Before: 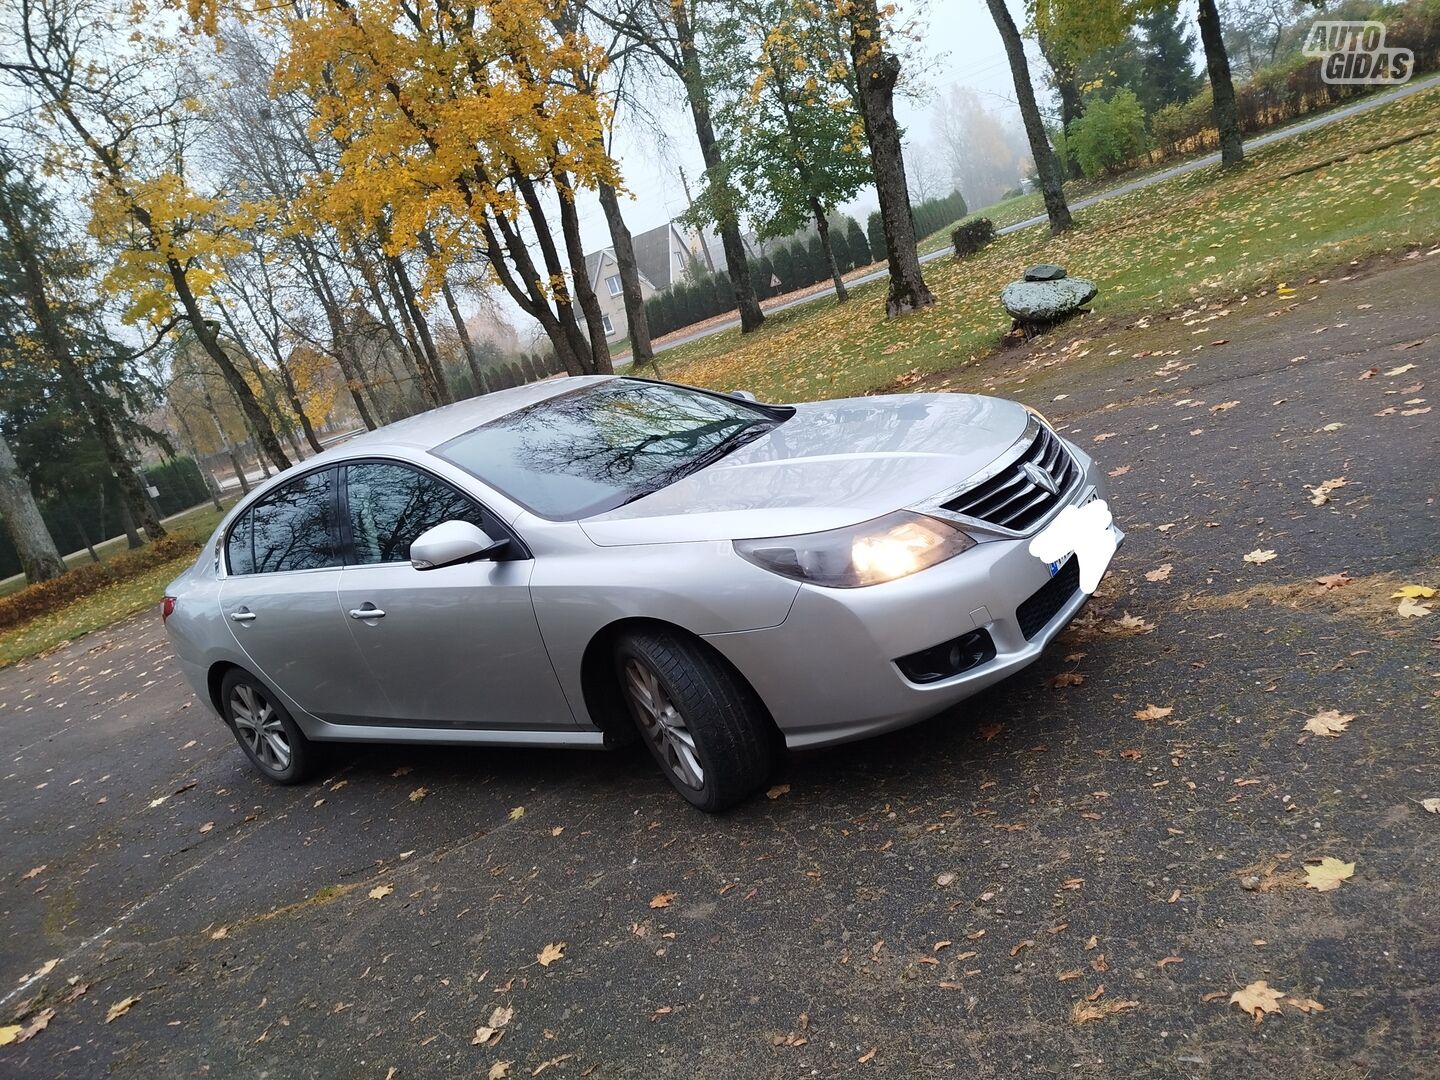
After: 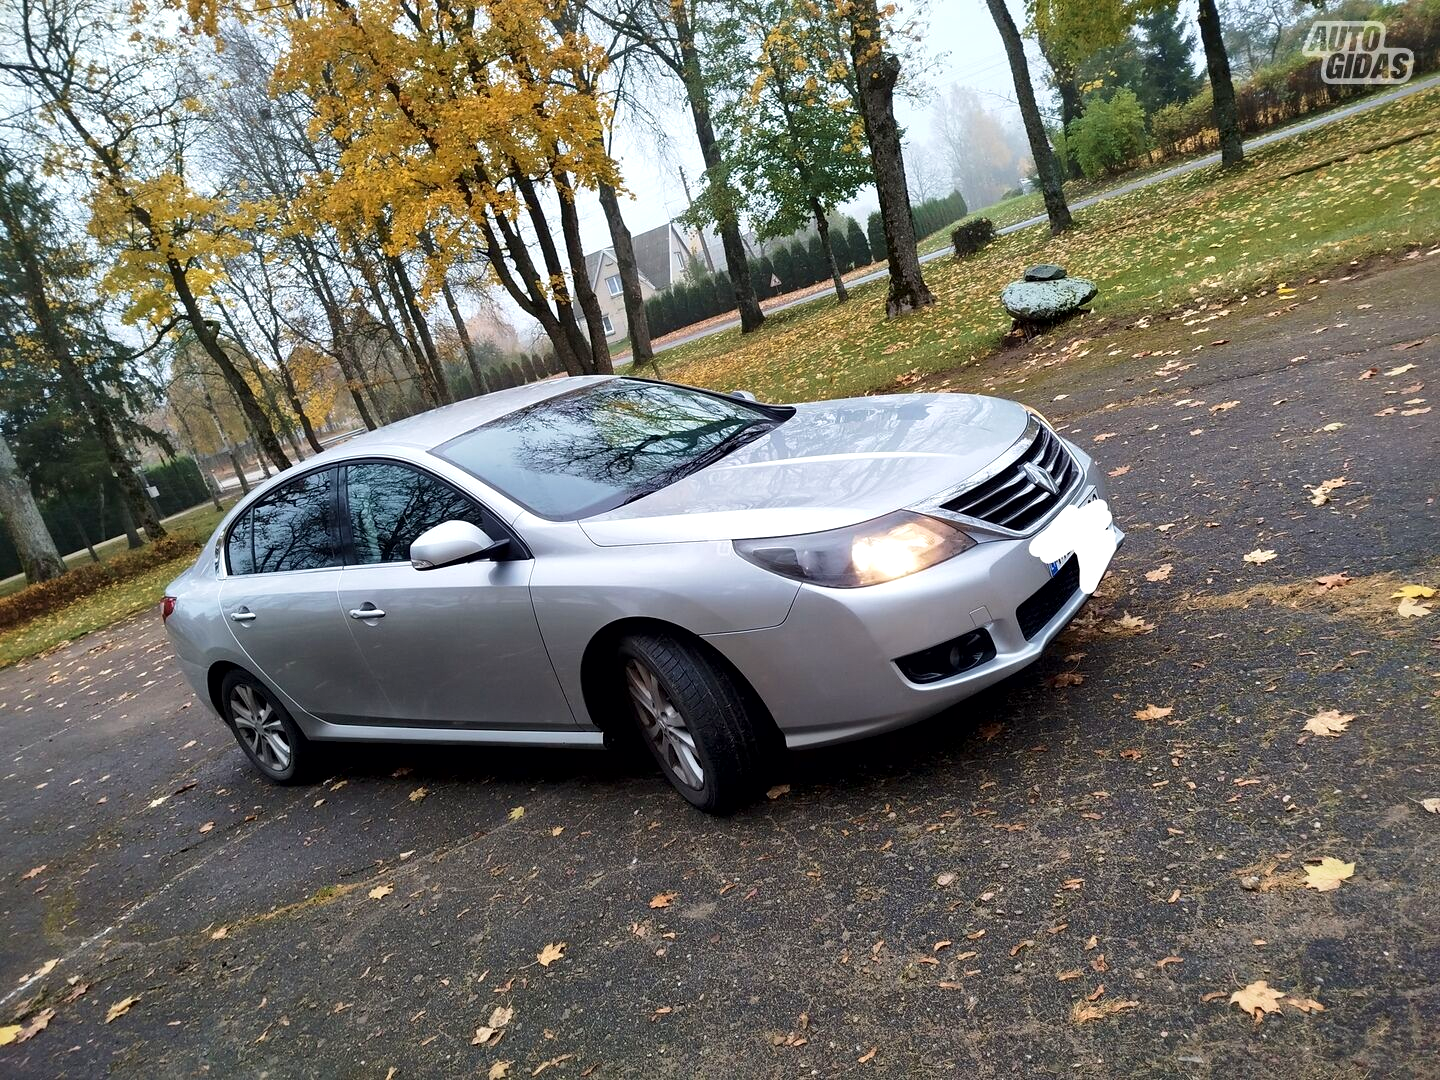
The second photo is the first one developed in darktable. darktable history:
local contrast: mode bilateral grid, contrast 25, coarseness 60, detail 151%, midtone range 0.2
velvia: on, module defaults
